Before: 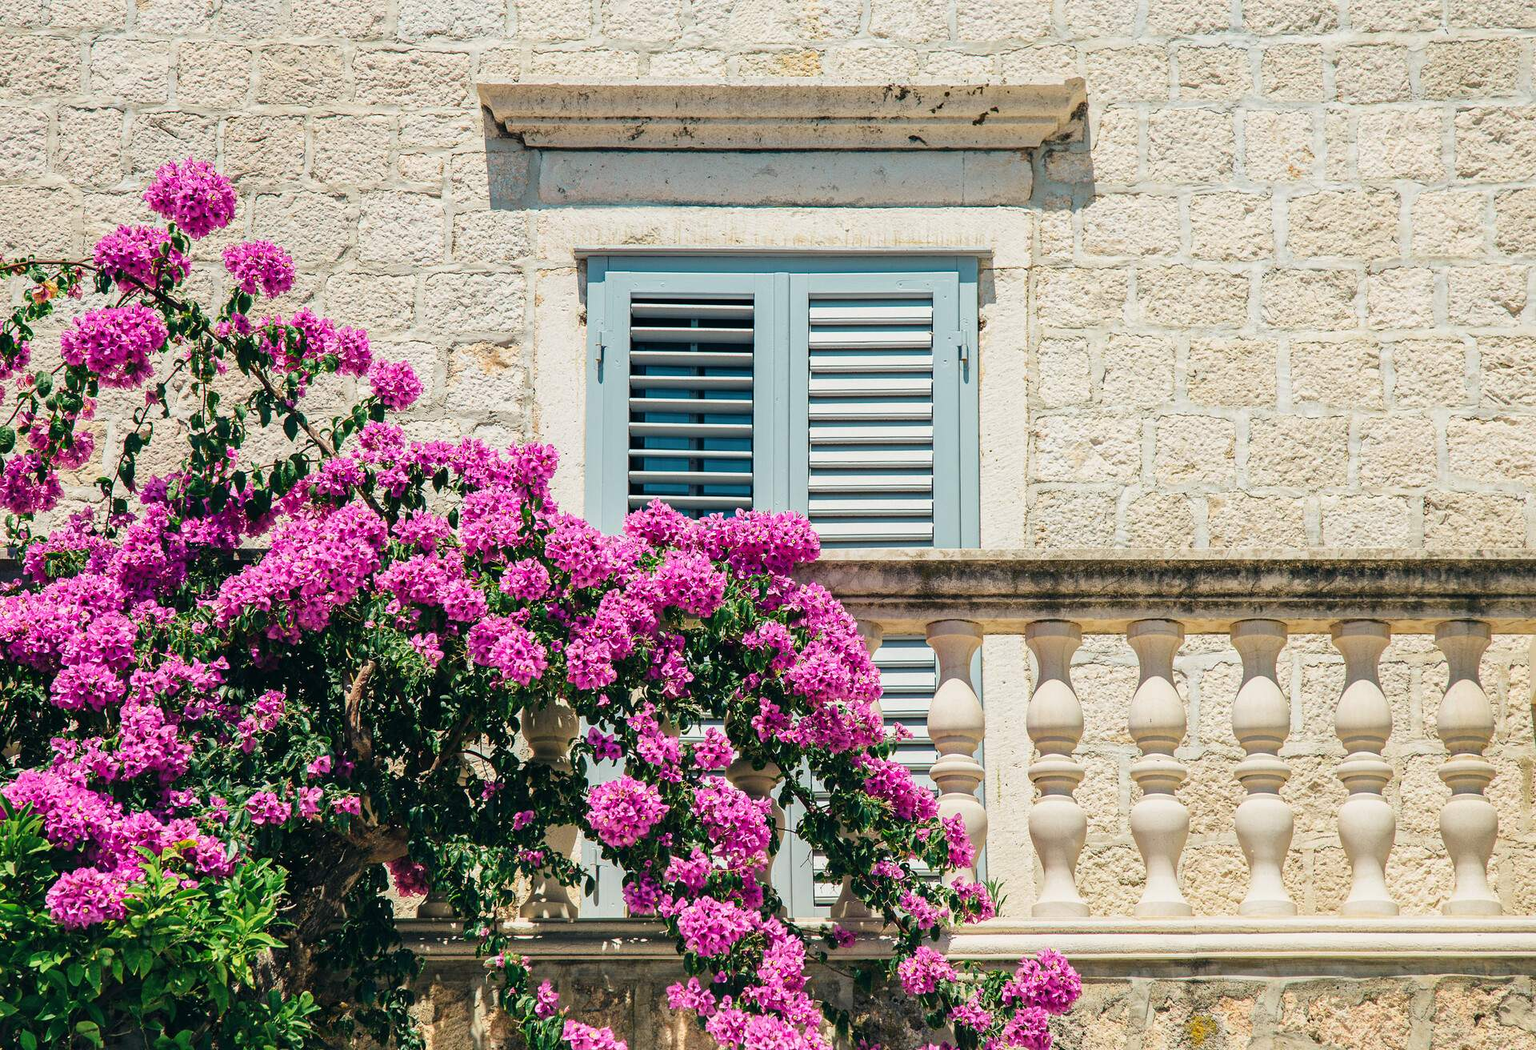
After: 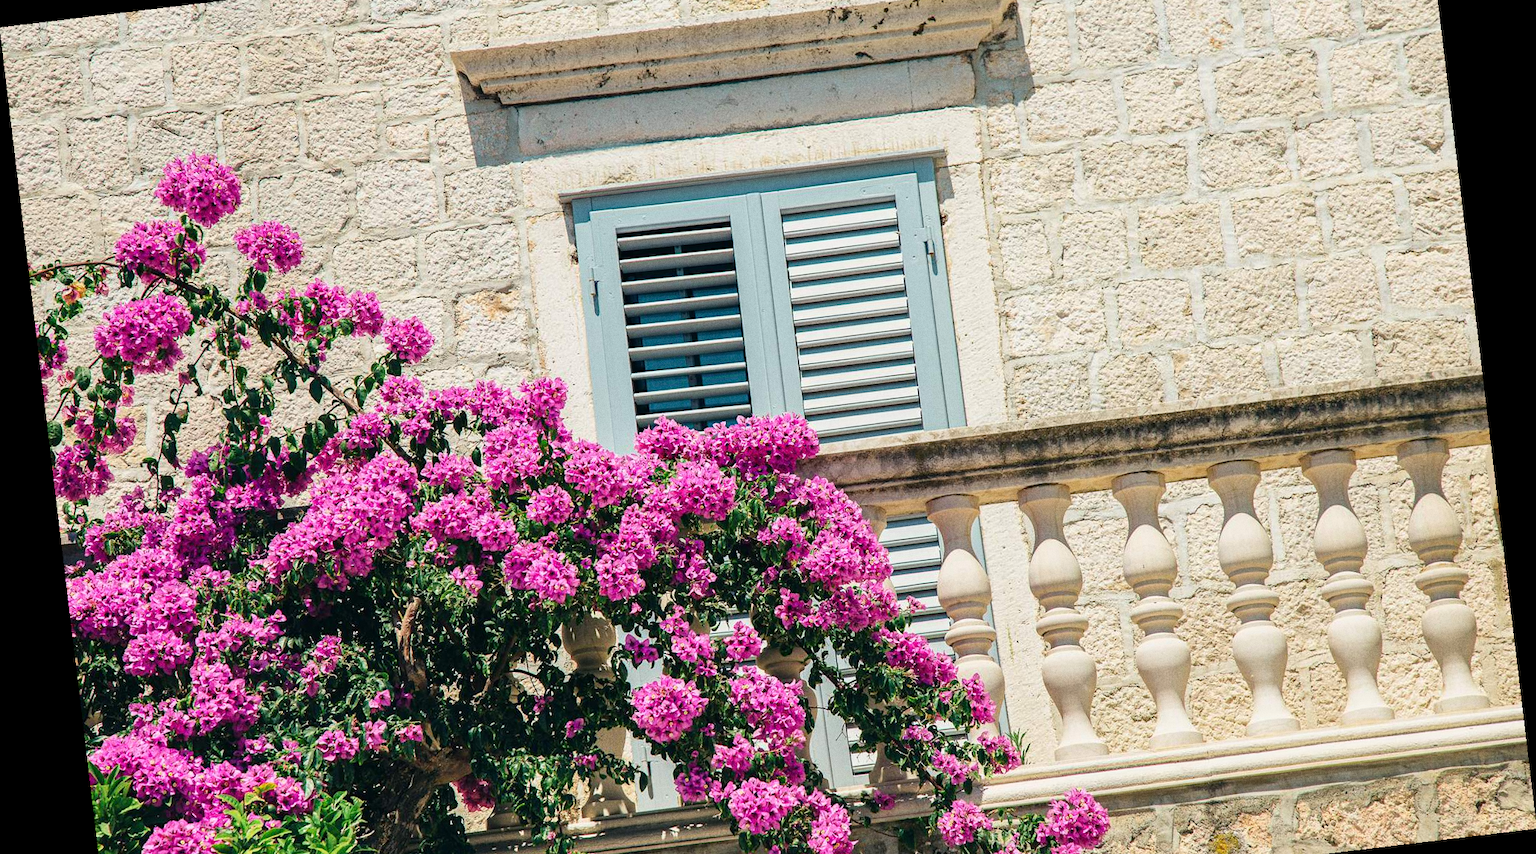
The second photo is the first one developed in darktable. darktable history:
levels: levels [0, 0.492, 0.984]
grain: on, module defaults
crop and rotate: top 12.5%, bottom 12.5%
rotate and perspective: rotation -6.83°, automatic cropping off
